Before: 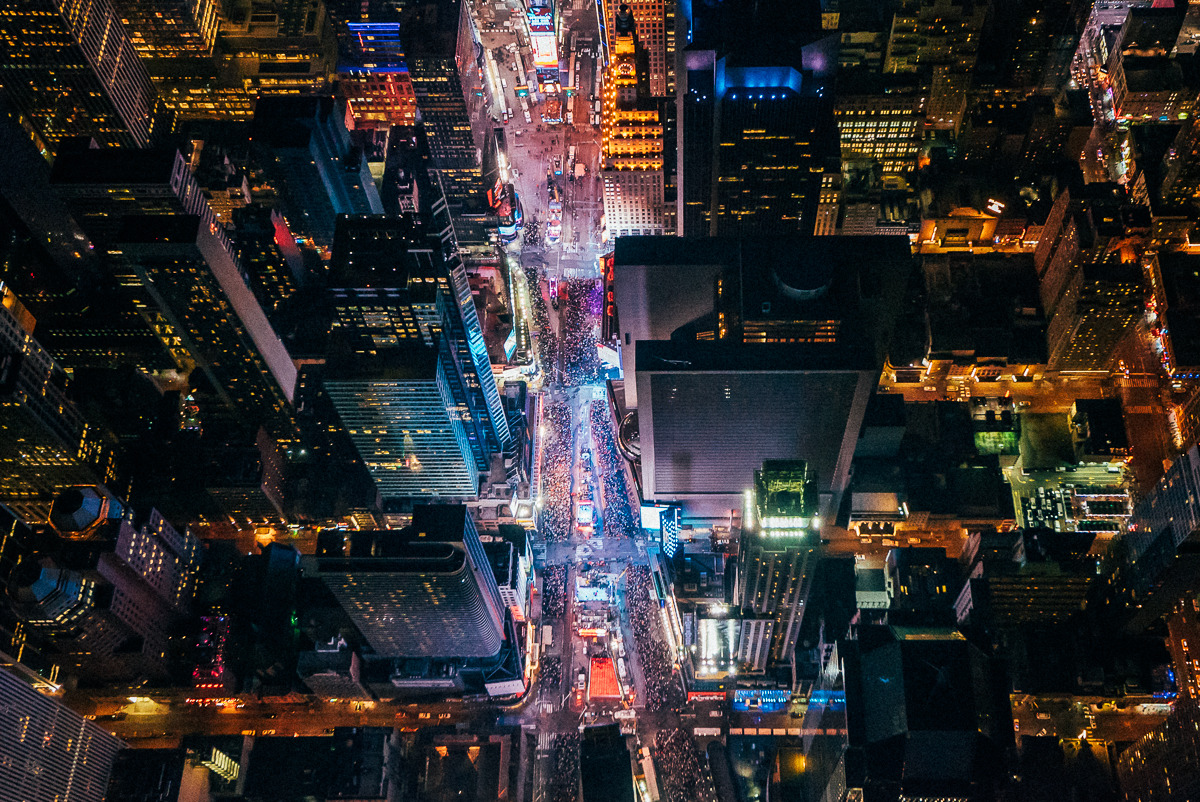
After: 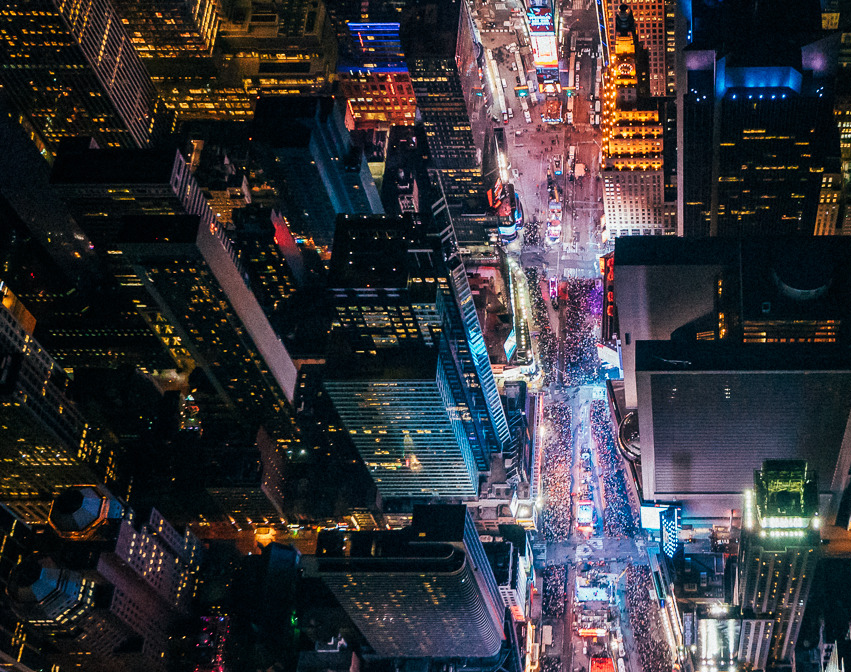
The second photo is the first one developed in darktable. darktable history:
crop: right 29.017%, bottom 16.17%
